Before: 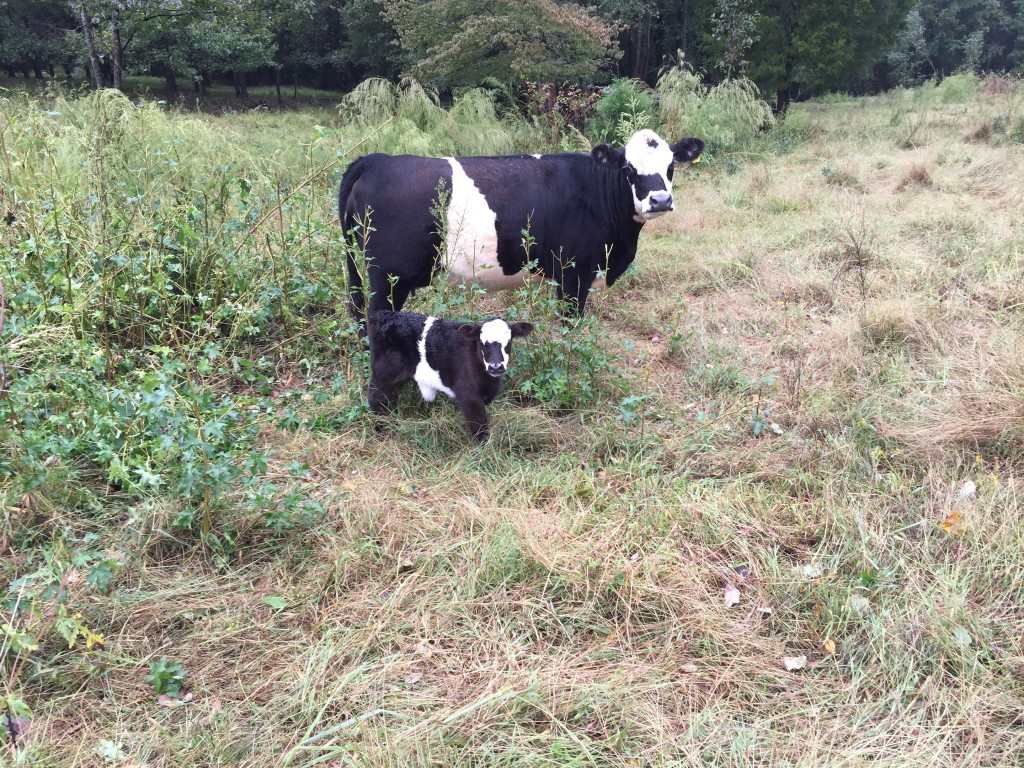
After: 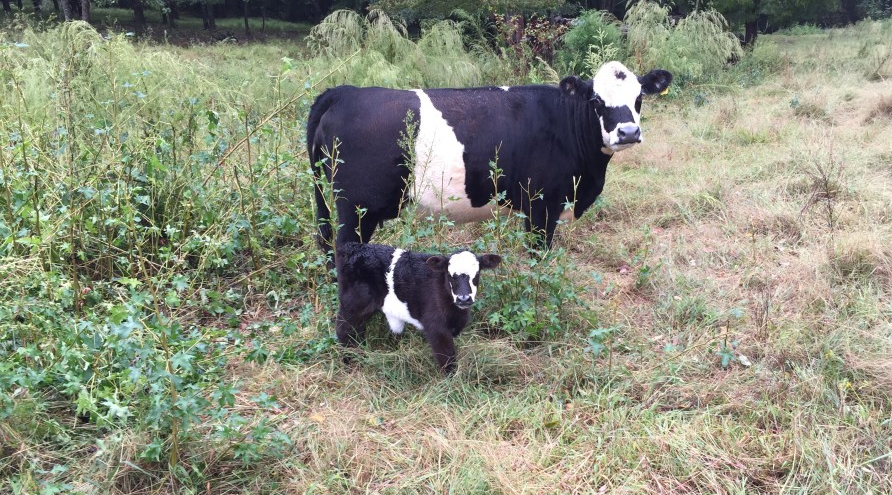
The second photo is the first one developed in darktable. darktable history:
crop: left 3.149%, top 8.924%, right 9.662%, bottom 26.606%
